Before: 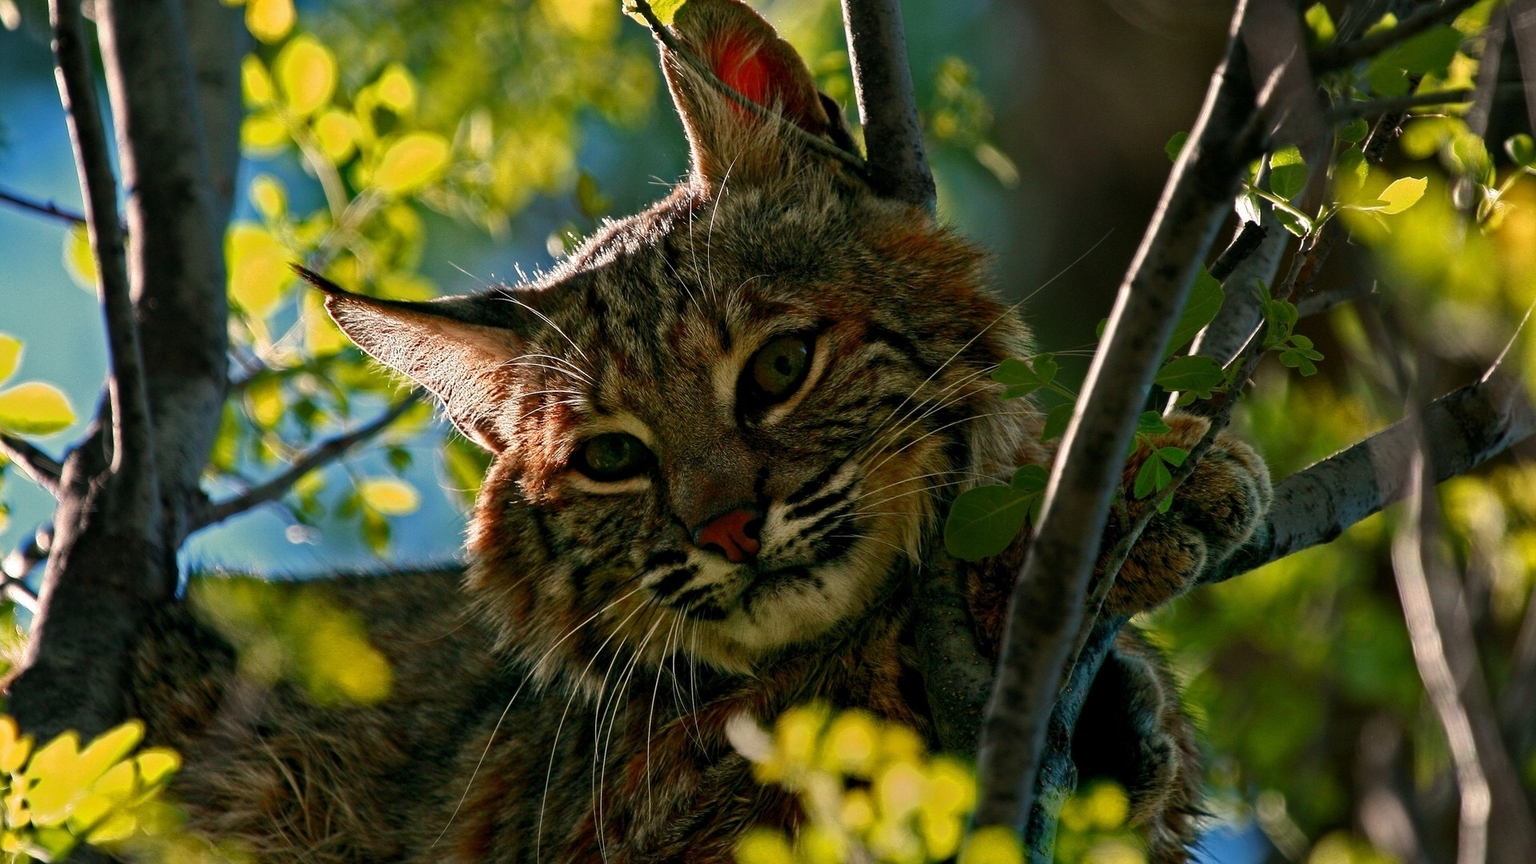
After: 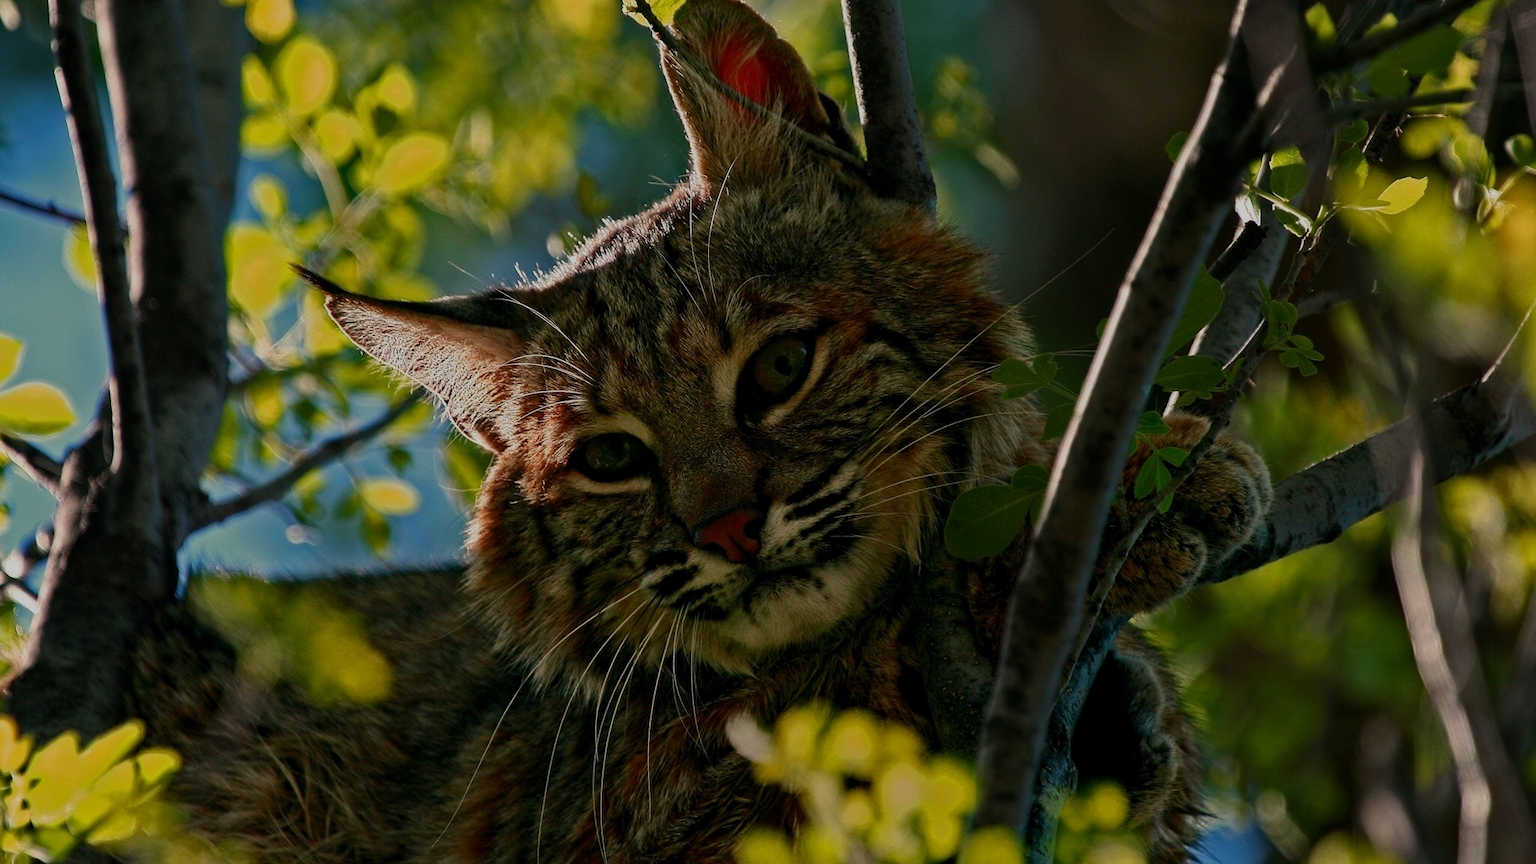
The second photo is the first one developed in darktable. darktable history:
exposure: black level correction 0, exposure -0.781 EV, compensate highlight preservation false
